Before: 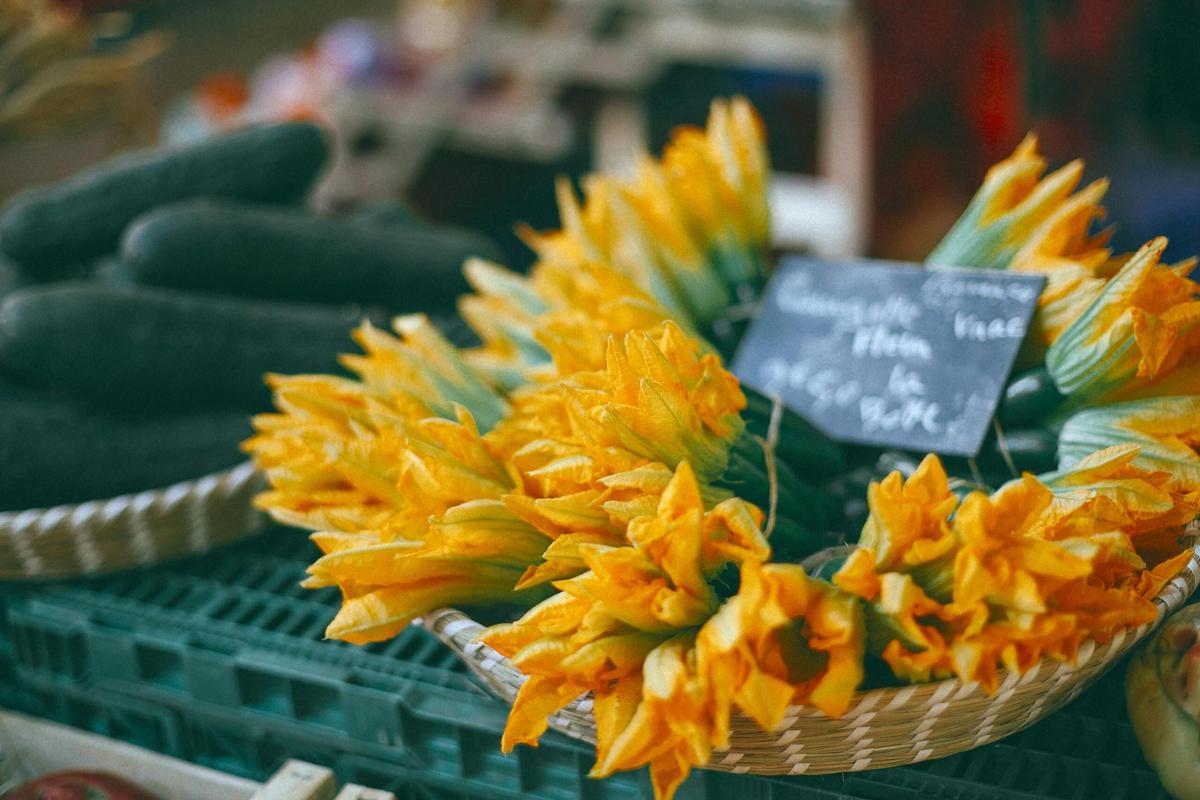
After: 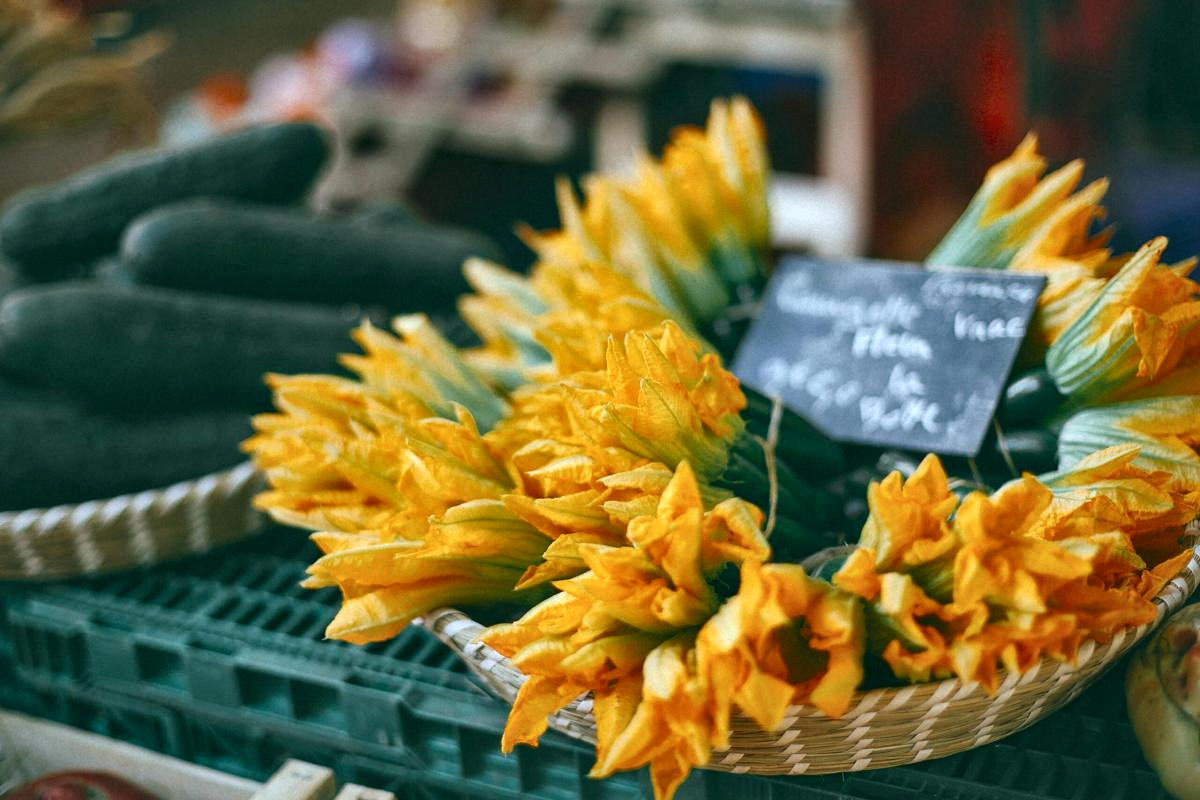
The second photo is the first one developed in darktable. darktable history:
local contrast: mode bilateral grid, contrast 24, coarseness 48, detail 151%, midtone range 0.2
